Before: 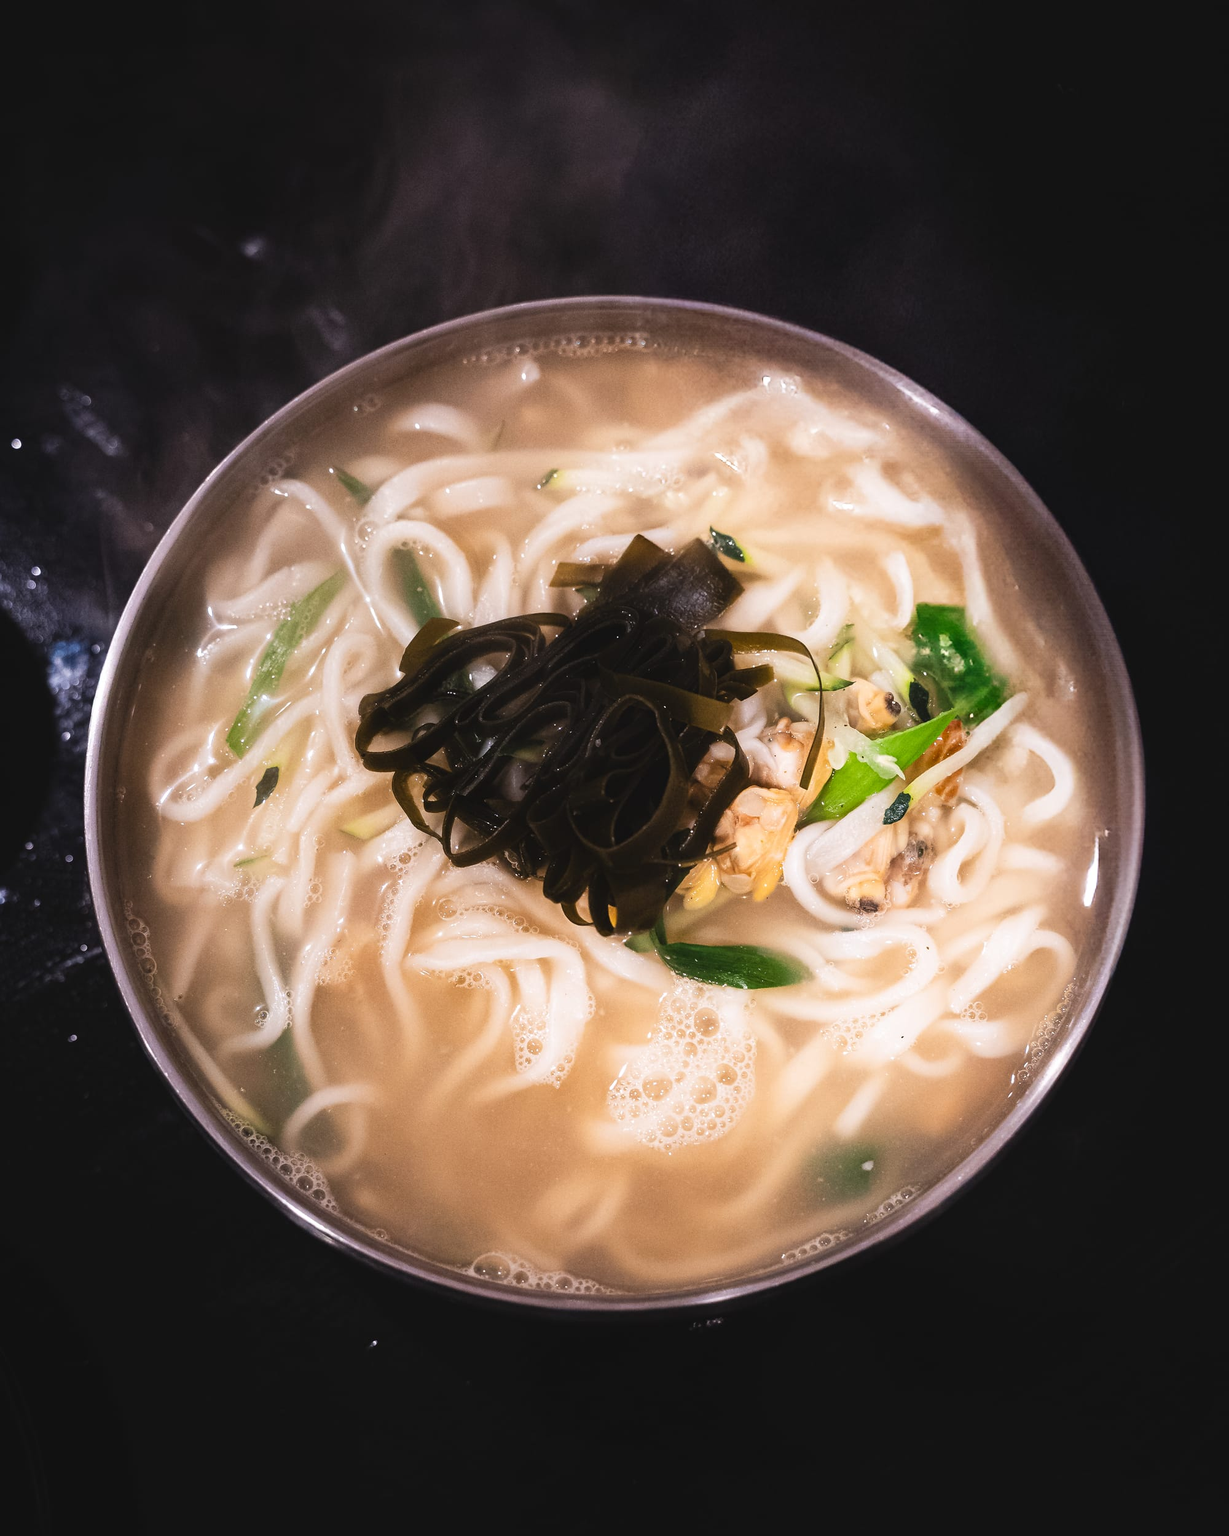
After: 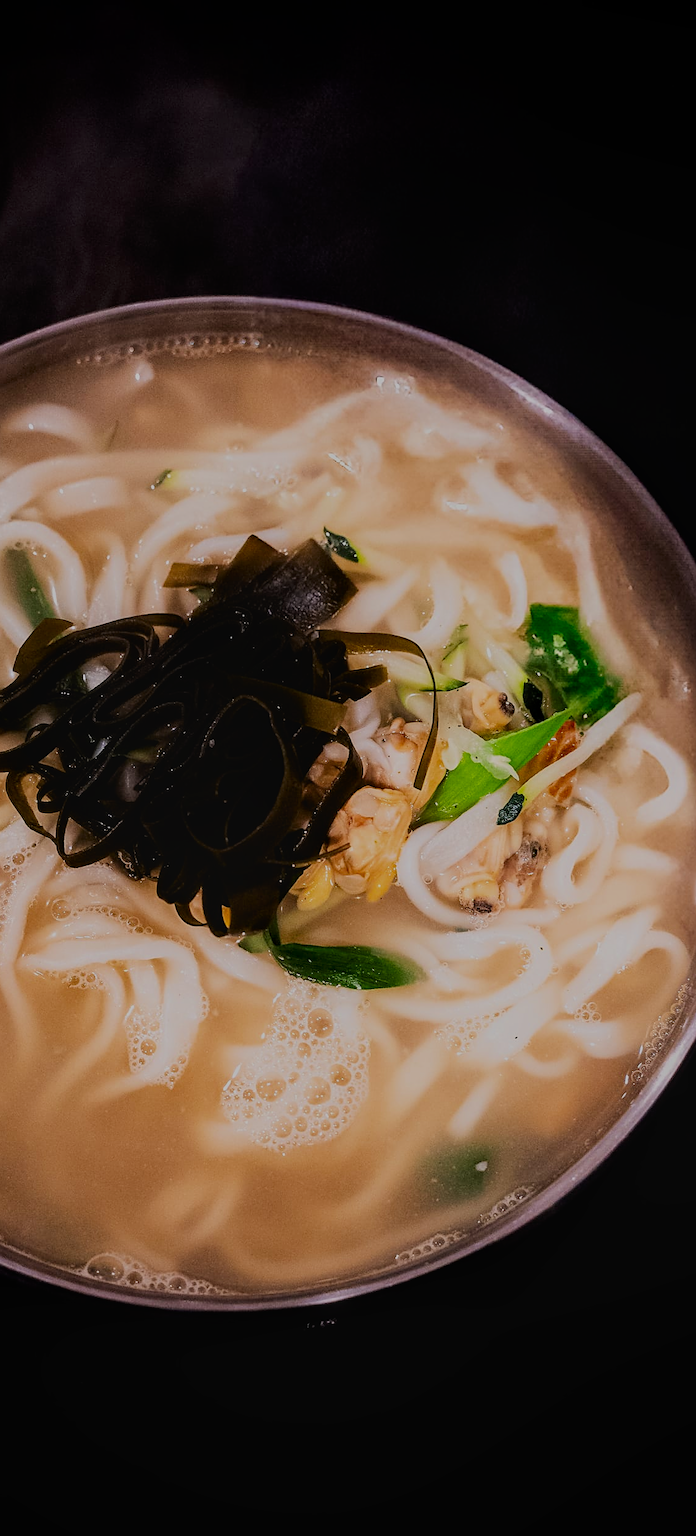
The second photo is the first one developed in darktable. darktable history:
exposure: exposure 0.127 EV, compensate highlight preservation false
sharpen: on, module defaults
crop: left 31.458%, top 0%, right 11.876%
contrast brightness saturation: brightness -0.2, saturation 0.08
filmic rgb: black relative exposure -6.15 EV, white relative exposure 6.96 EV, hardness 2.23, color science v6 (2022)
local contrast: detail 110%
vignetting: fall-off start 88.53%, fall-off radius 44.2%, saturation 0.376, width/height ratio 1.161
